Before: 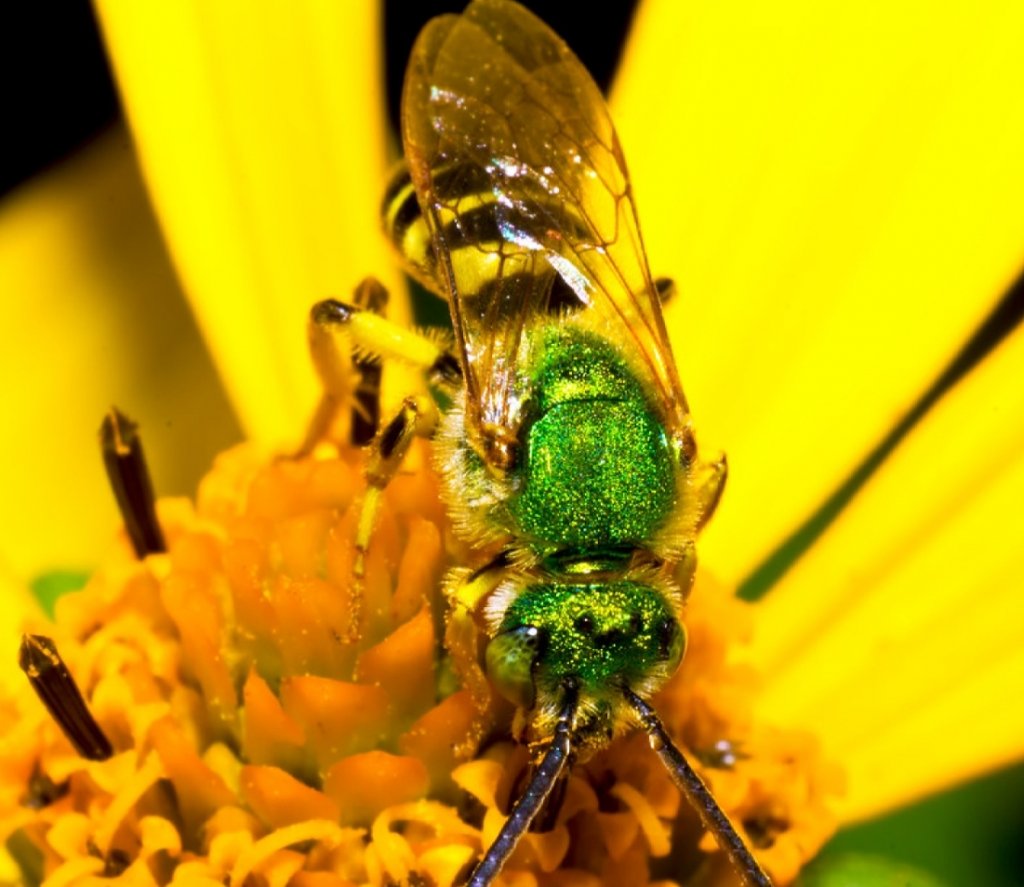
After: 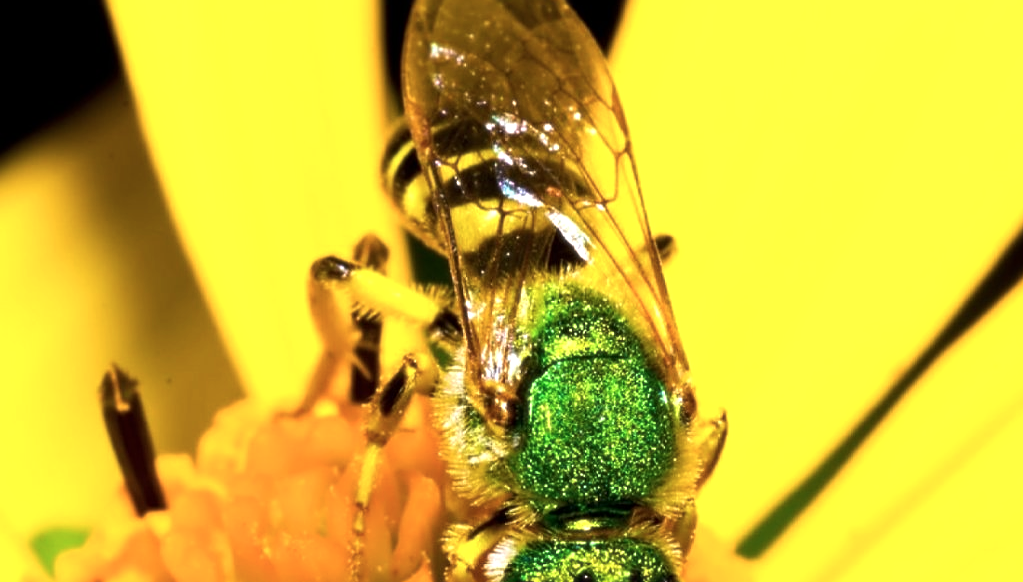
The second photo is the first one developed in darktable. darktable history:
sharpen: on, module defaults
tone equalizer: -8 EV -0.417 EV, -7 EV -0.389 EV, -6 EV -0.333 EV, -5 EV -0.222 EV, -3 EV 0.222 EV, -2 EV 0.333 EV, -1 EV 0.389 EV, +0 EV 0.417 EV, edges refinement/feathering 500, mask exposure compensation -1.57 EV, preserve details no
soften: size 10%, saturation 50%, brightness 0.2 EV, mix 10%
crop and rotate: top 4.848%, bottom 29.503%
